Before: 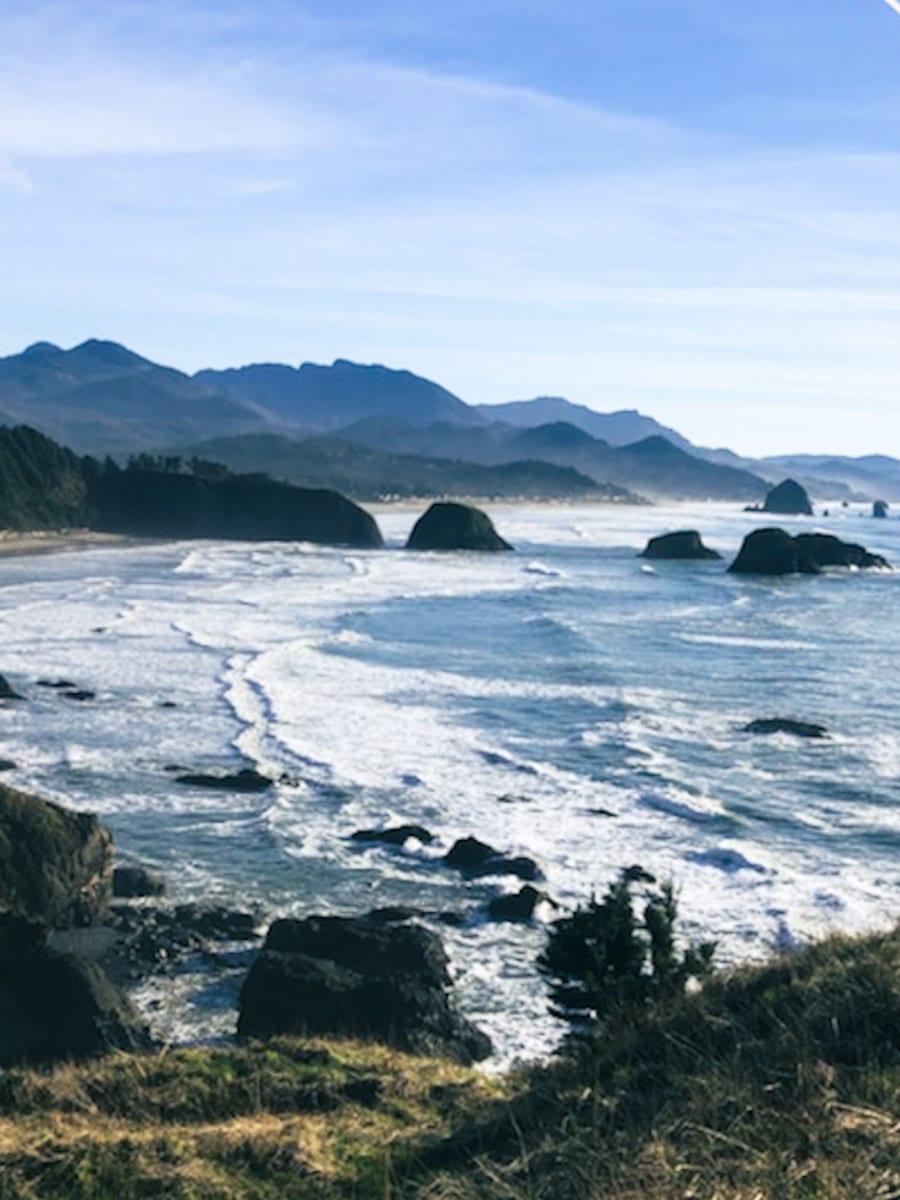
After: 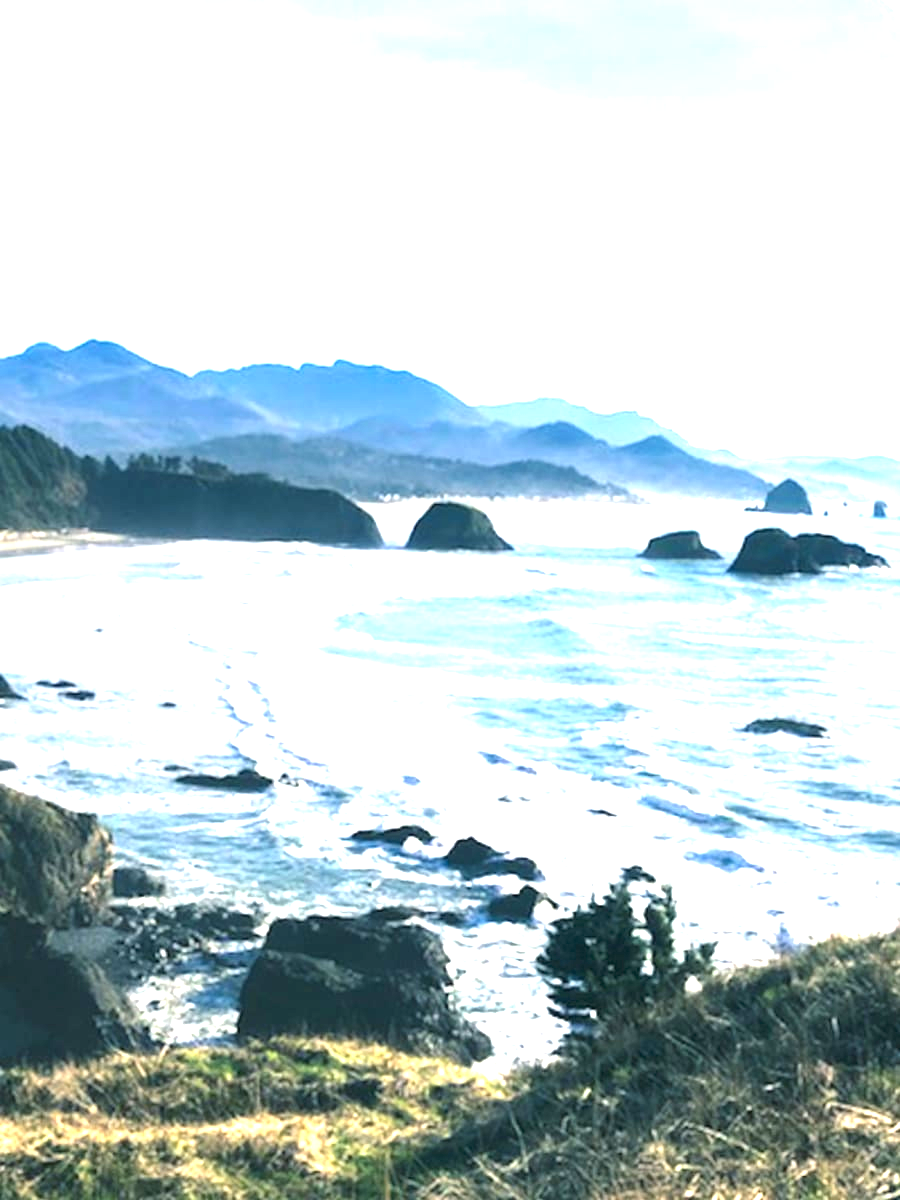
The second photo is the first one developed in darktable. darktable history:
exposure: black level correction 0, exposure 1.924 EV, compensate exposure bias true, compensate highlight preservation false
